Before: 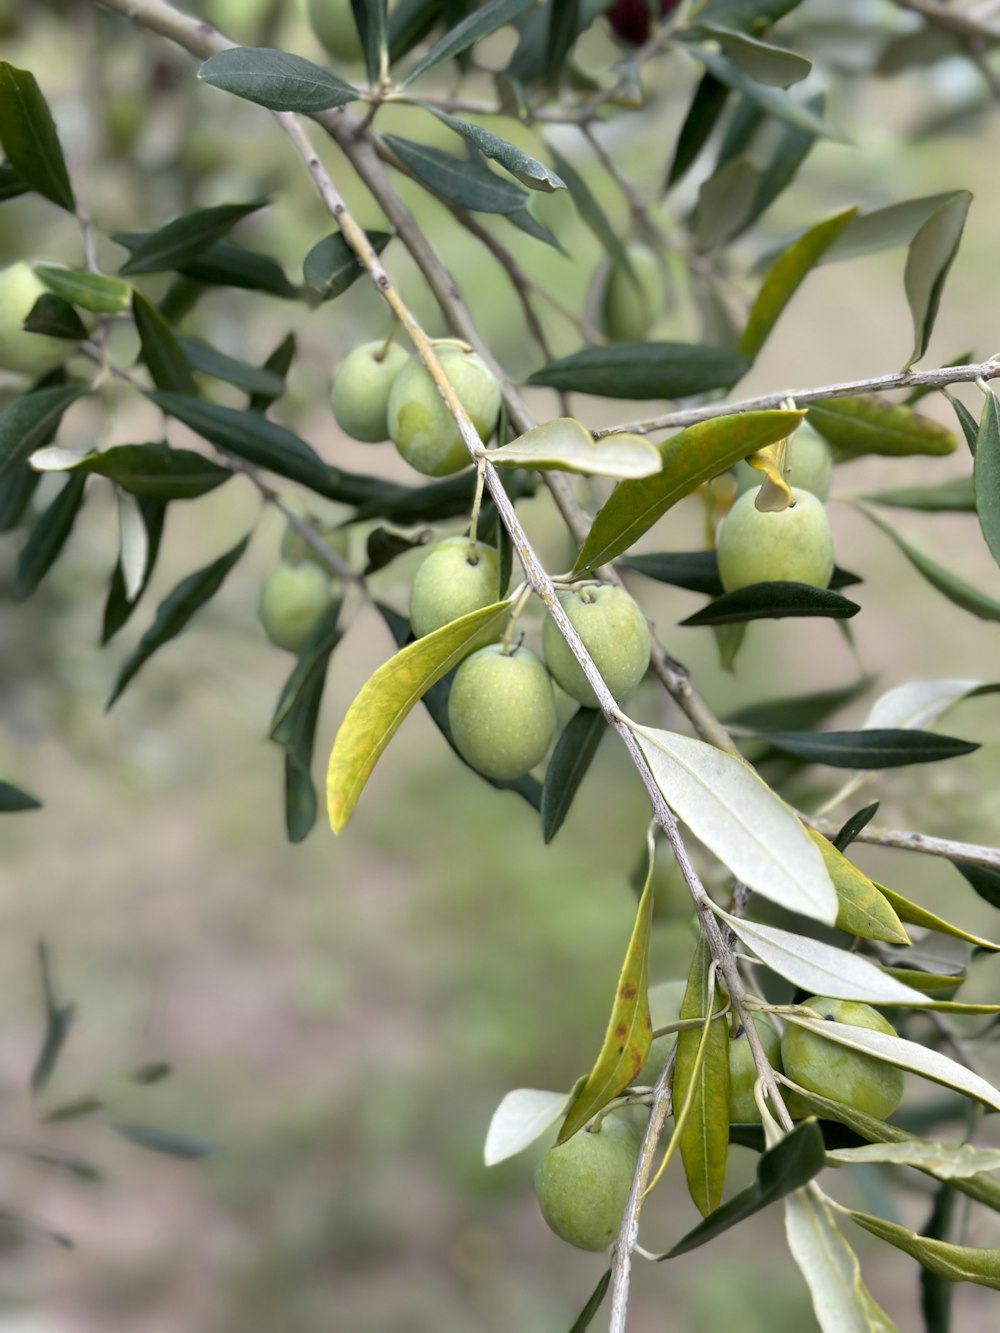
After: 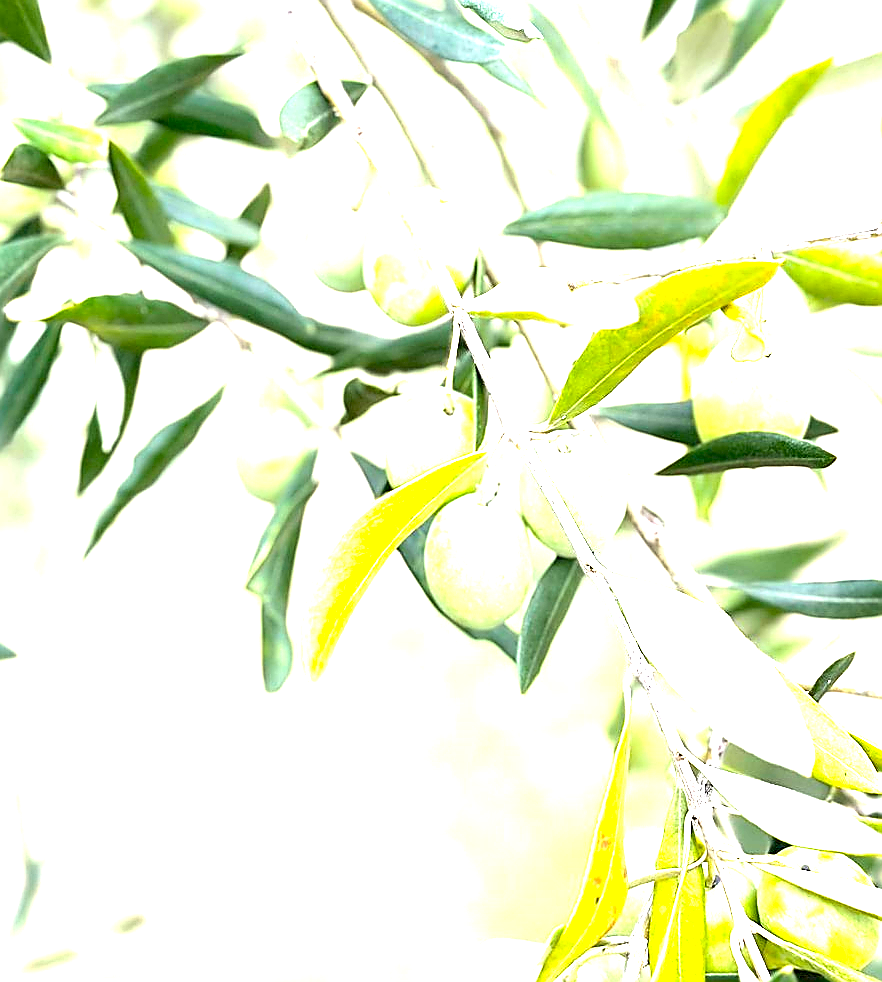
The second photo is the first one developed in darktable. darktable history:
crop and rotate: left 2.47%, top 11.282%, right 9.302%, bottom 15.021%
exposure: exposure 3.035 EV, compensate exposure bias true, compensate highlight preservation false
sharpen: radius 1.388, amount 1.25, threshold 0.613
